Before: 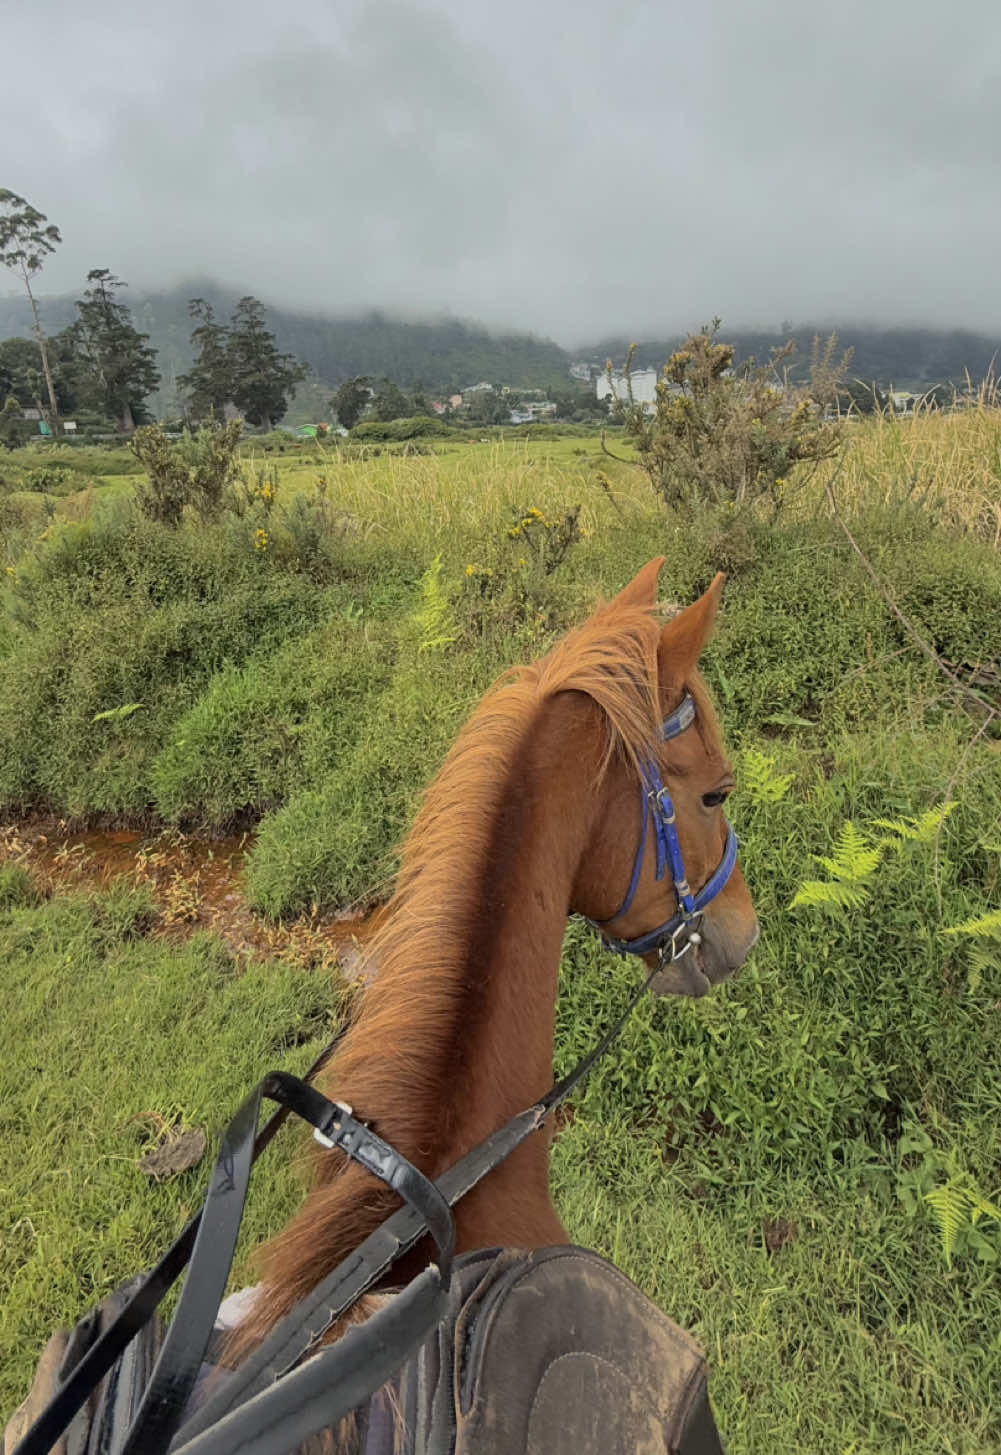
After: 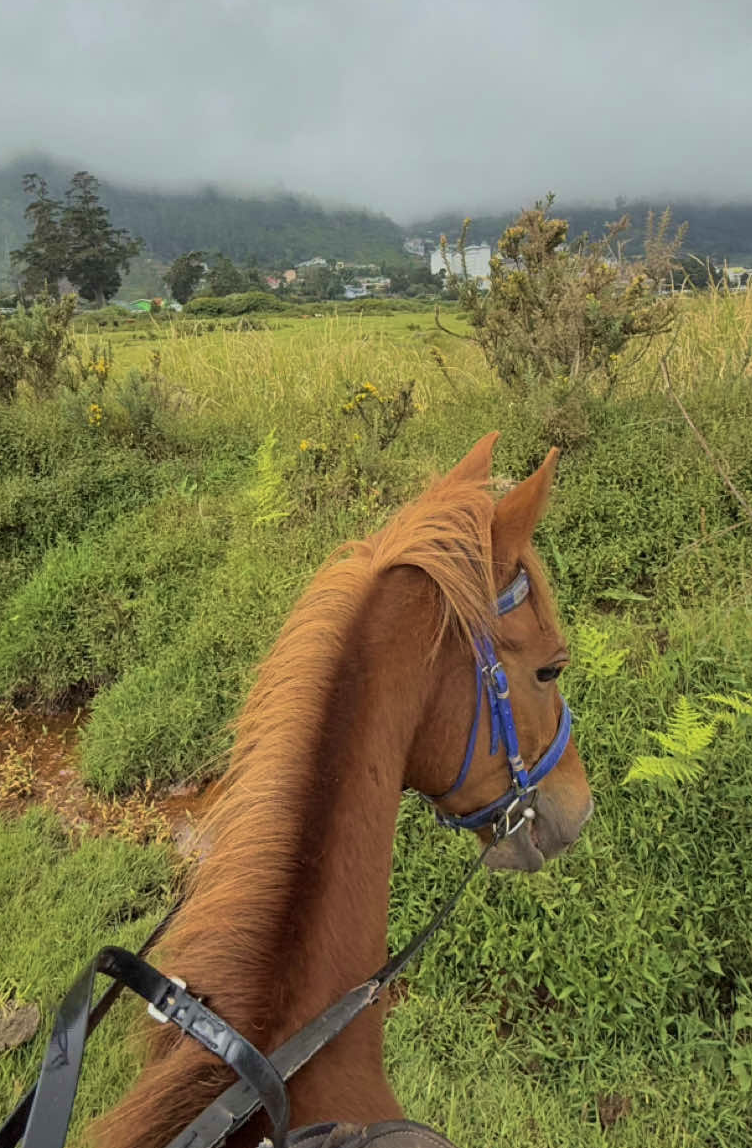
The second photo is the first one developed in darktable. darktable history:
velvia: on, module defaults
crop: left 16.62%, top 8.6%, right 8.252%, bottom 12.44%
